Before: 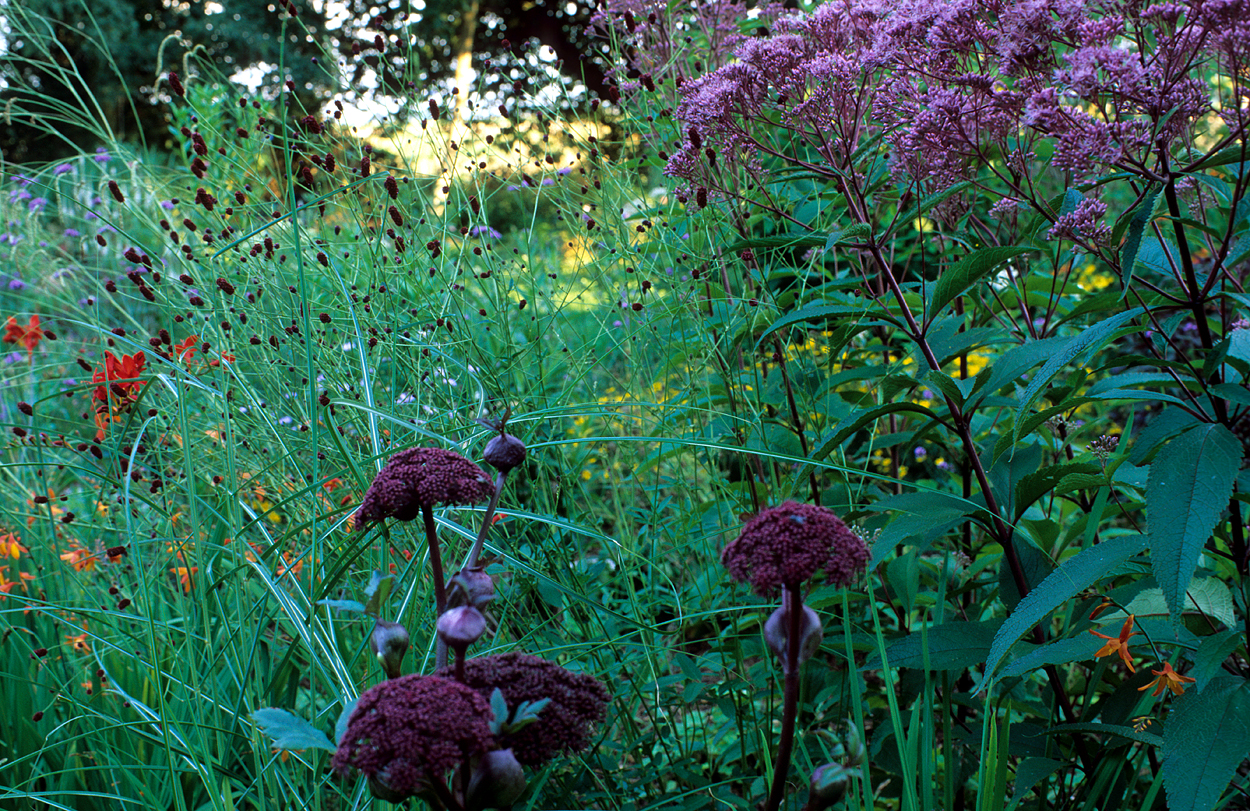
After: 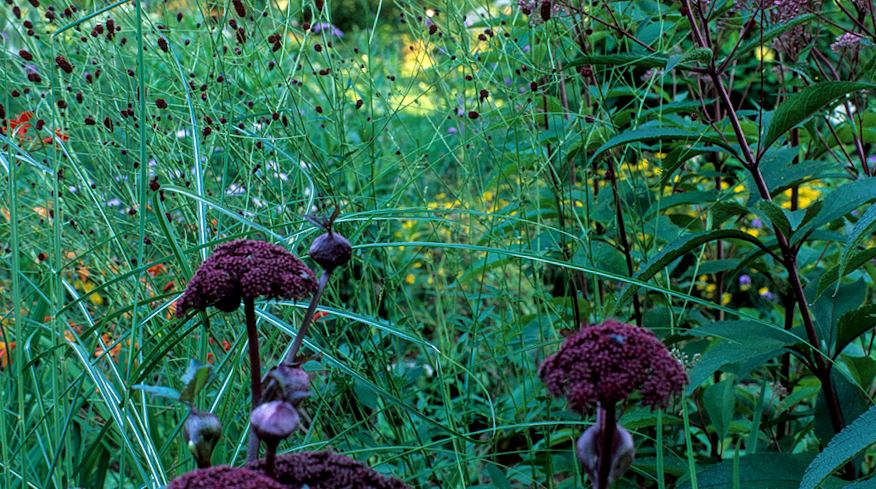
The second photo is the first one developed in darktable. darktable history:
local contrast: on, module defaults
crop and rotate: angle -4.15°, left 9.748%, top 21.053%, right 12.47%, bottom 12.02%
